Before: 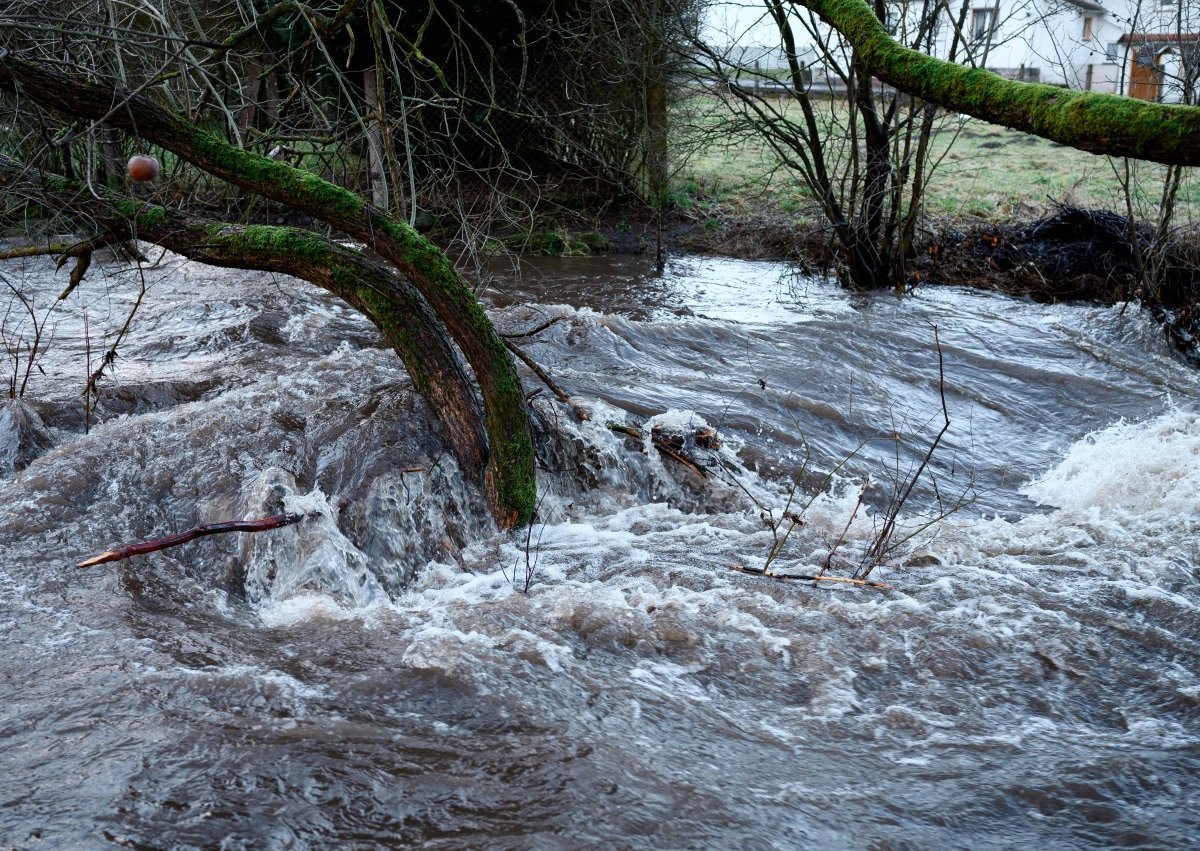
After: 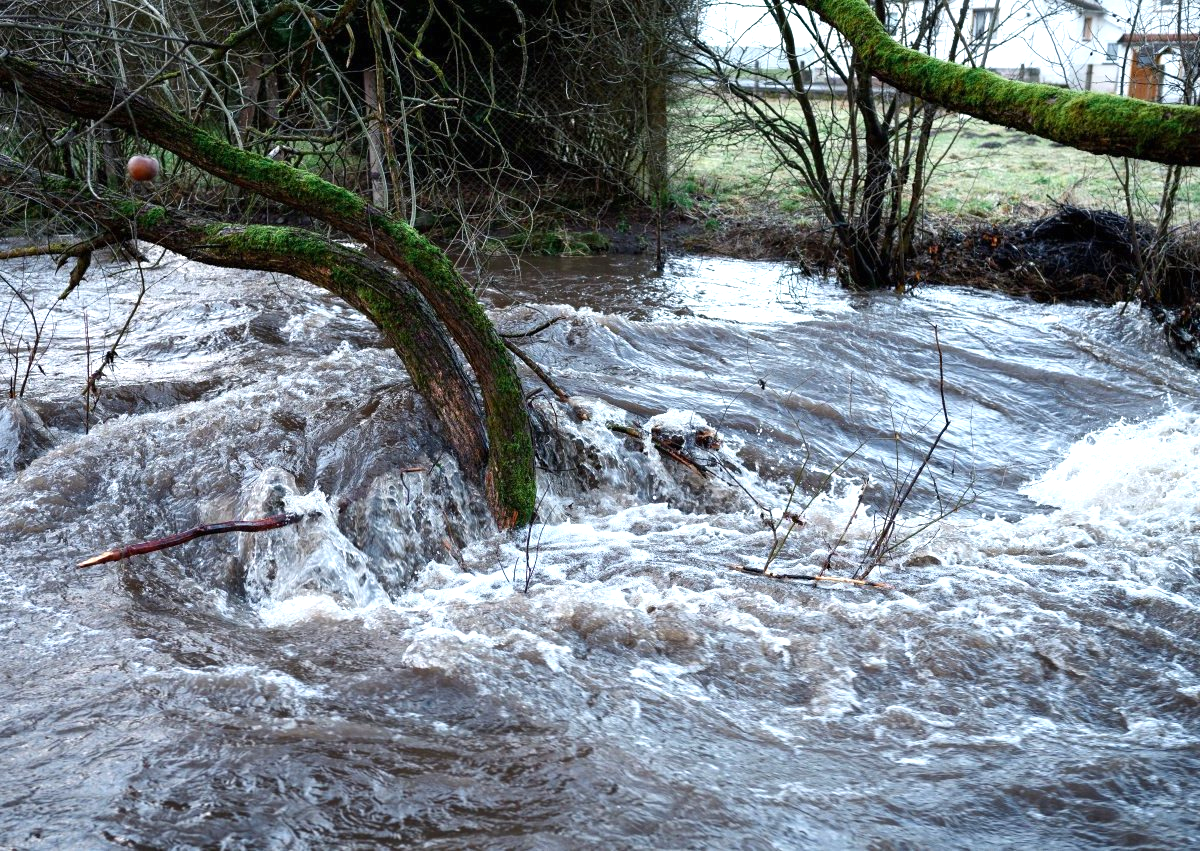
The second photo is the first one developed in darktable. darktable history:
levels: white 99.96%, levels [0, 0.492, 0.984]
exposure: black level correction 0, exposure 0.59 EV, compensate highlight preservation false
